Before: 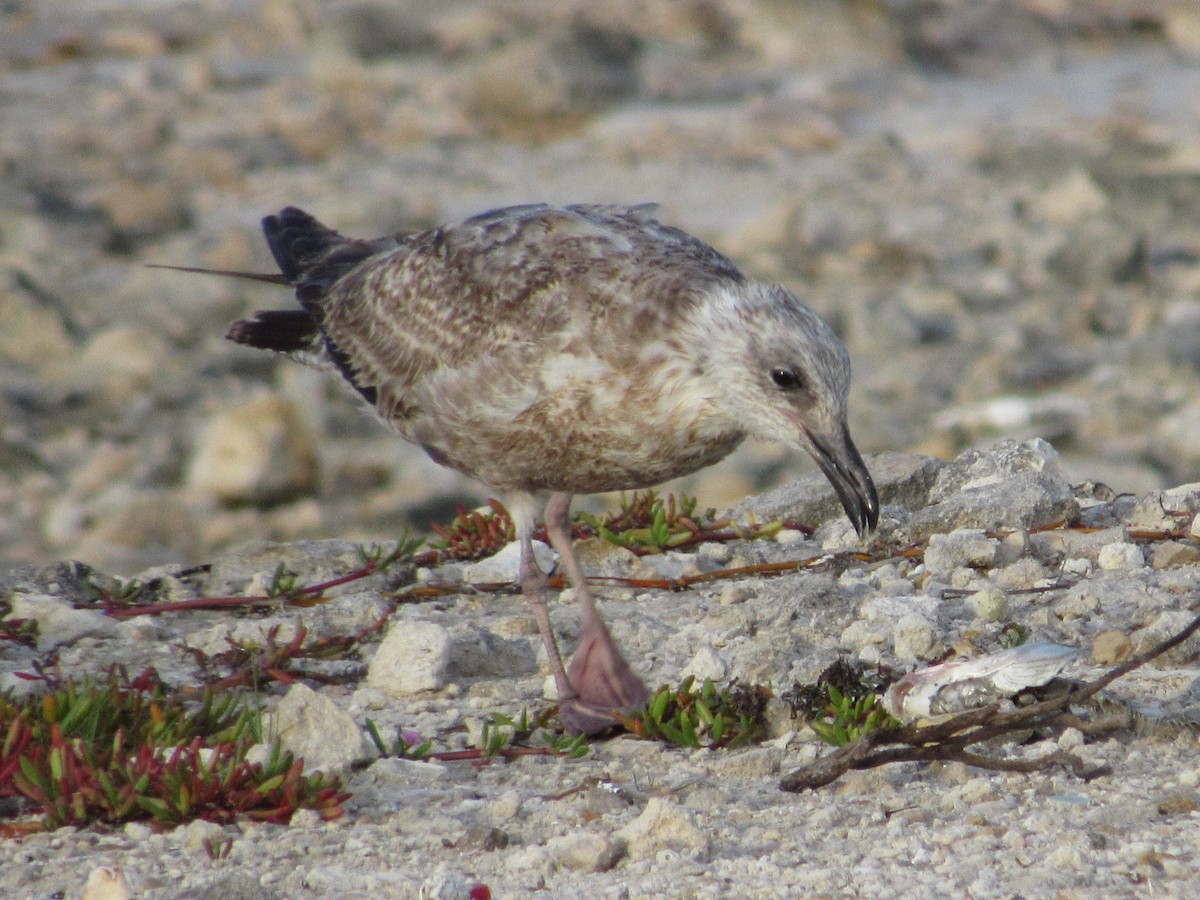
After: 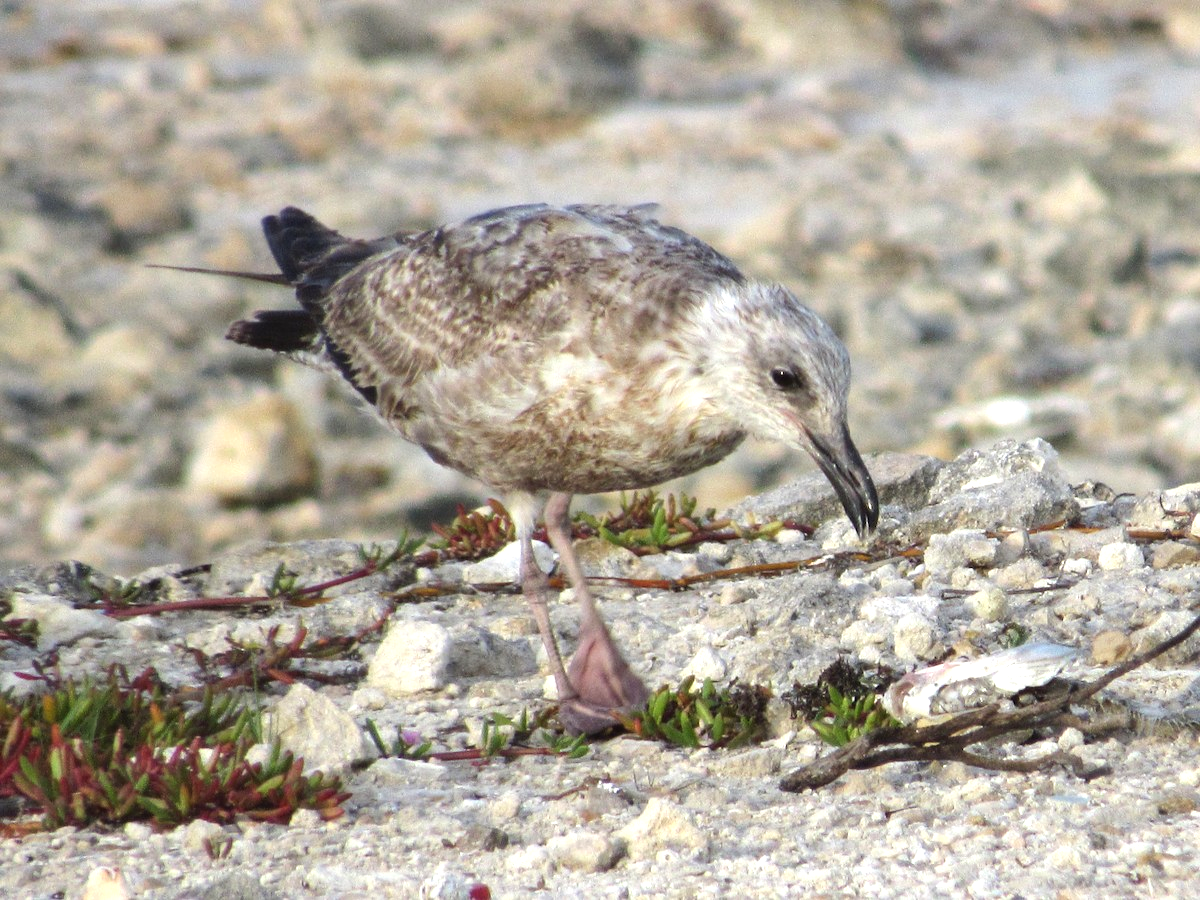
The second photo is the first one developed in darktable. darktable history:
tone equalizer: -8 EV -0.398 EV, -7 EV -0.355 EV, -6 EV -0.324 EV, -5 EV -0.199 EV, -3 EV 0.22 EV, -2 EV 0.328 EV, -1 EV 0.378 EV, +0 EV 0.394 EV, edges refinement/feathering 500, mask exposure compensation -1.57 EV, preserve details no
exposure: black level correction 0, exposure 0.499 EV, compensate highlight preservation false
